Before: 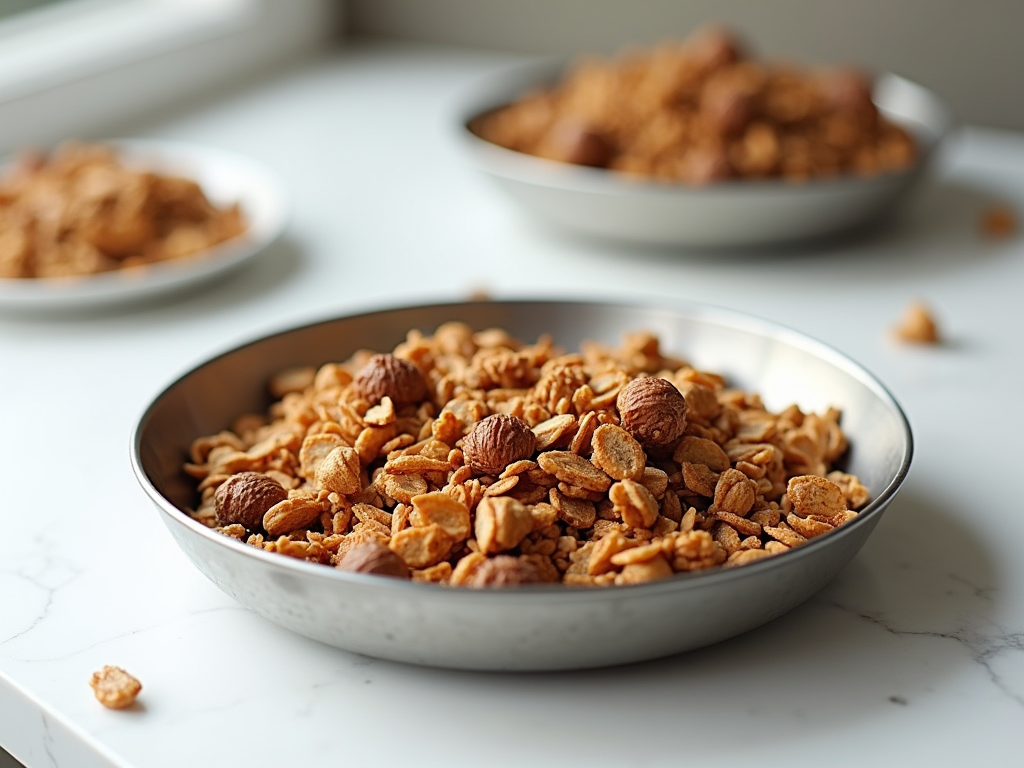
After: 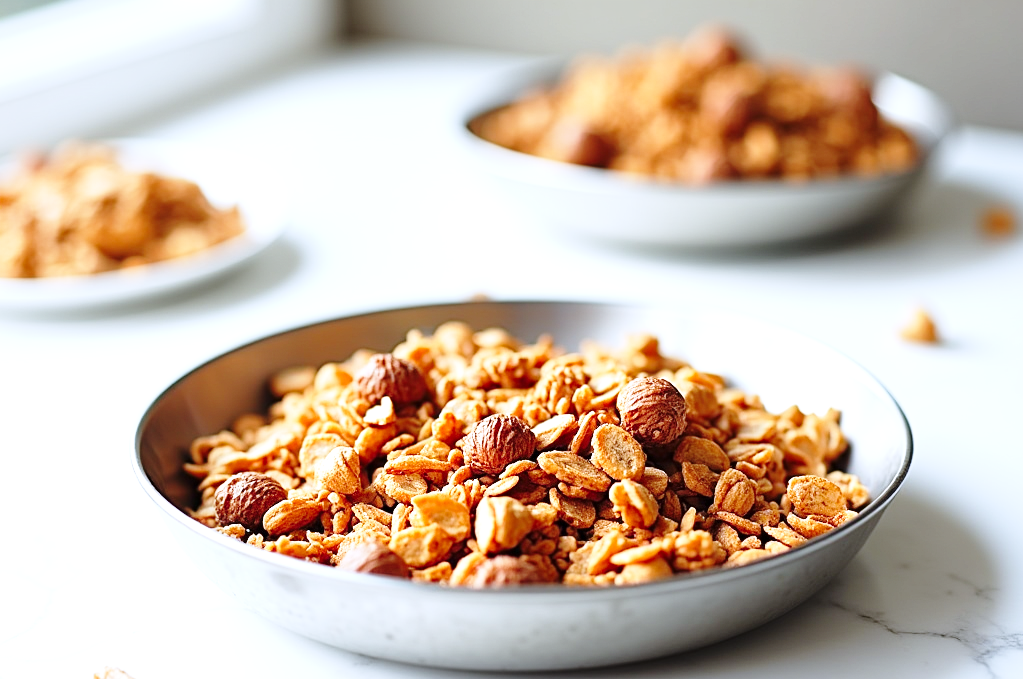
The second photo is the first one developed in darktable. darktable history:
local contrast: mode bilateral grid, contrast 20, coarseness 50, detail 120%, midtone range 0.2
color correction: highlights a* -0.137, highlights b* -5.91, shadows a* -0.137, shadows b* -0.137
exposure: black level correction 0, exposure 0.5 EV, compensate highlight preservation false
base curve: curves: ch0 [(0, 0) (0.028, 0.03) (0.121, 0.232) (0.46, 0.748) (0.859, 0.968) (1, 1)], preserve colors none
crop and rotate: top 0%, bottom 11.49%
white balance: red 0.983, blue 1.036
